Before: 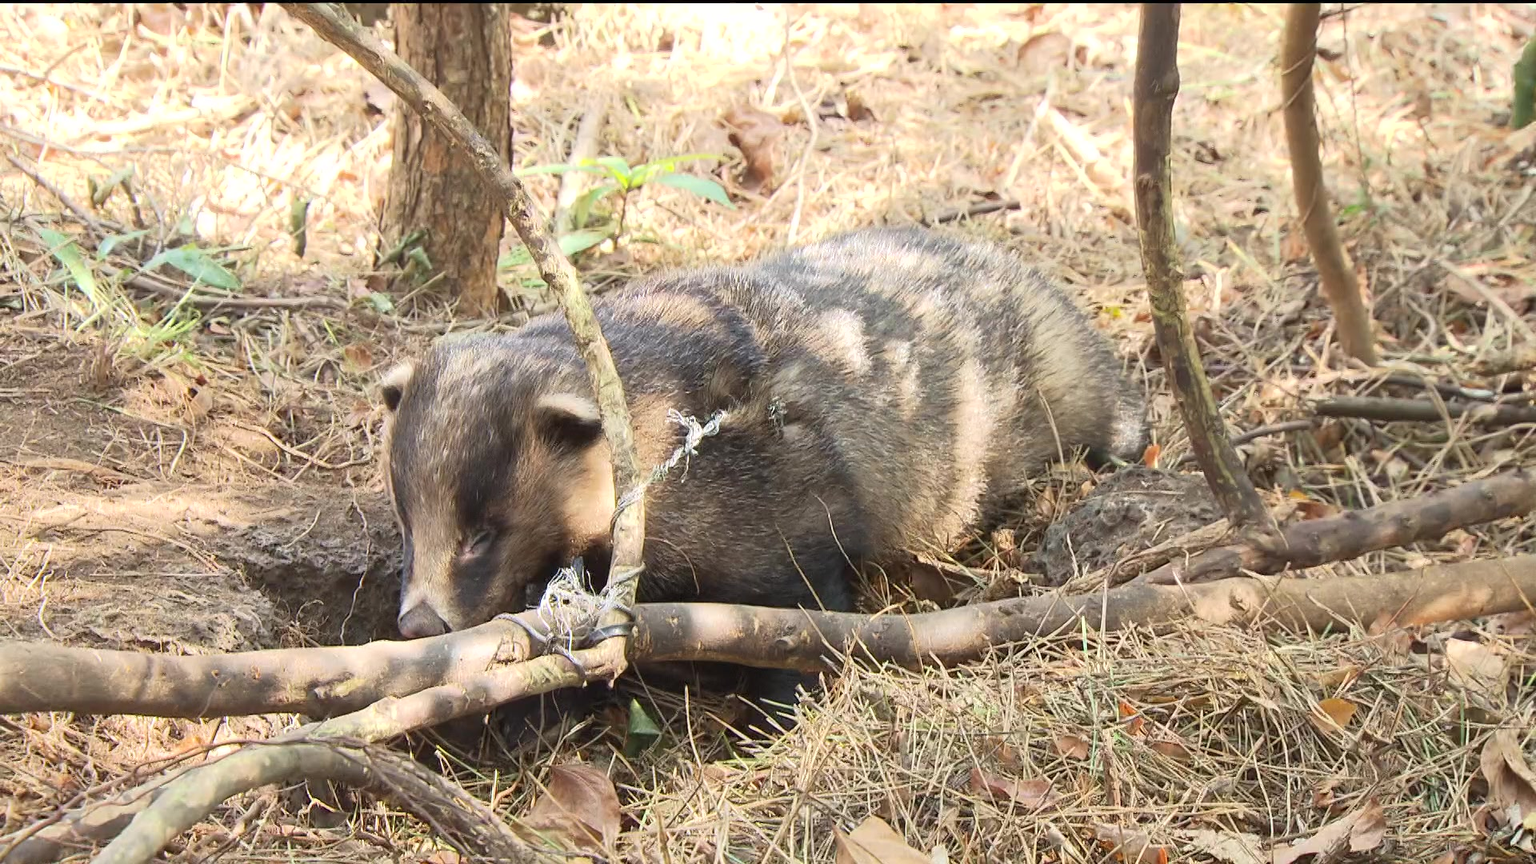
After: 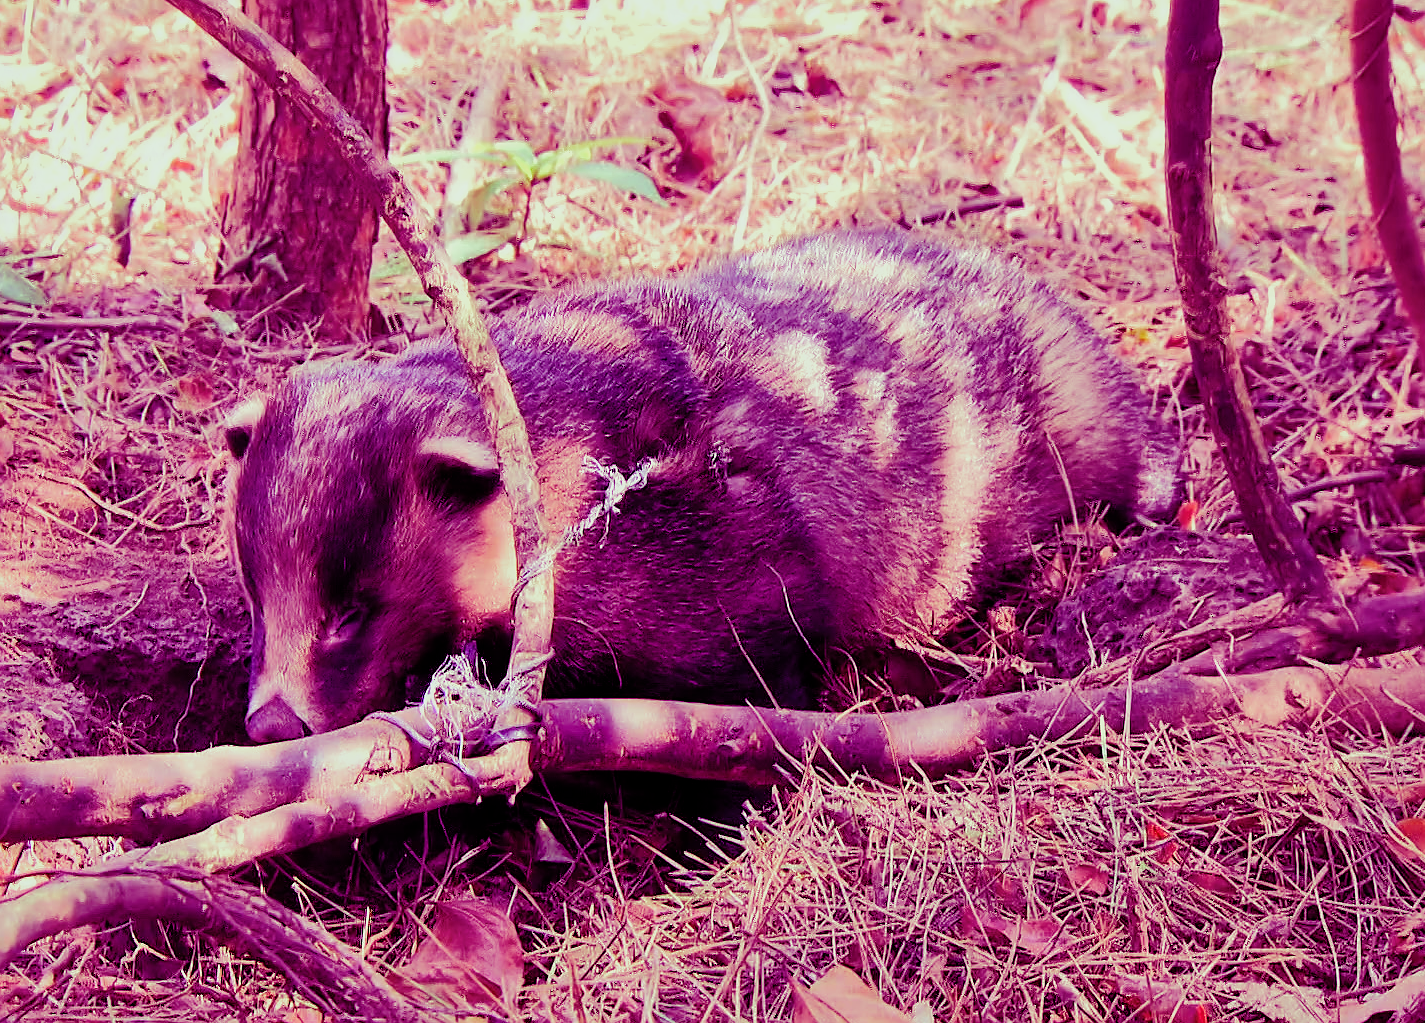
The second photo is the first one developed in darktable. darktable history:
tone equalizer: -8 EV -0.417 EV, -7 EV -0.389 EV, -6 EV -0.333 EV, -5 EV -0.222 EV, -3 EV 0.222 EV, -2 EV 0.333 EV, -1 EV 0.389 EV, +0 EV 0.417 EV, edges refinement/feathering 500, mask exposure compensation -1.57 EV, preserve details no
crop and rotate: left 13.15%, top 5.251%, right 12.609%
color balance: mode lift, gamma, gain (sRGB), lift [1, 1, 0.101, 1]
shadows and highlights: on, module defaults
filmic rgb: middle gray luminance 18.42%, black relative exposure -9 EV, white relative exposure 3.75 EV, threshold 6 EV, target black luminance 0%, hardness 4.85, latitude 67.35%, contrast 0.955, highlights saturation mix 20%, shadows ↔ highlights balance 21.36%, add noise in highlights 0, preserve chrominance luminance Y, color science v3 (2019), use custom middle-gray values true, iterations of high-quality reconstruction 0, contrast in highlights soft, enable highlight reconstruction true
sharpen: radius 0.969, amount 0.604
